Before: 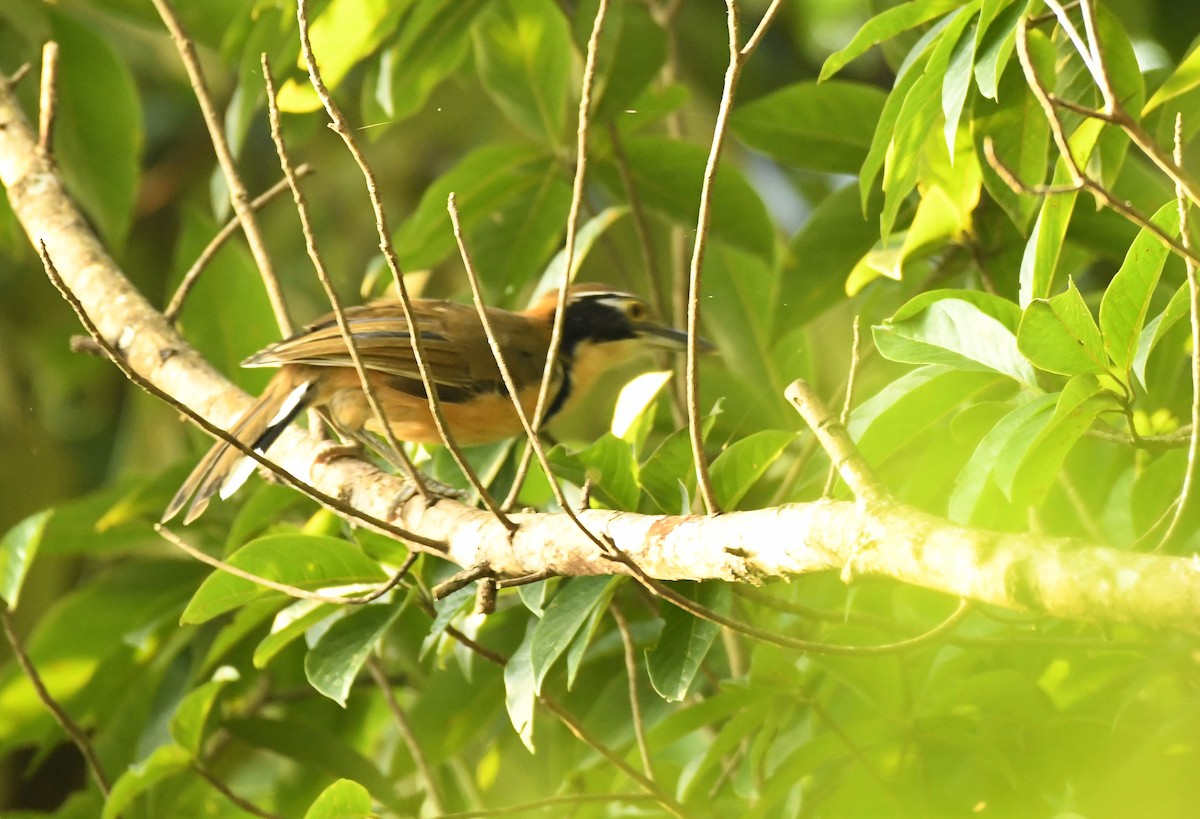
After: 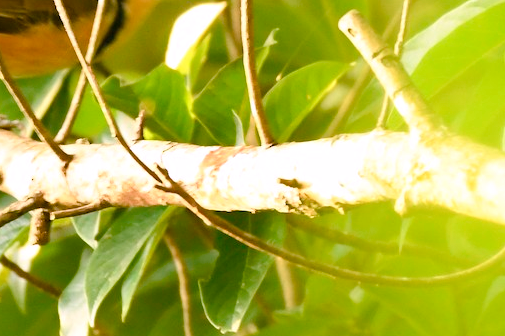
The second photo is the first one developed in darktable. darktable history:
crop: left 37.221%, top 45.169%, right 20.63%, bottom 13.777%
white balance: red 1.05, blue 1.072
color balance rgb: perceptual saturation grading › global saturation 20%, perceptual saturation grading › highlights -25%, perceptual saturation grading › shadows 25%
